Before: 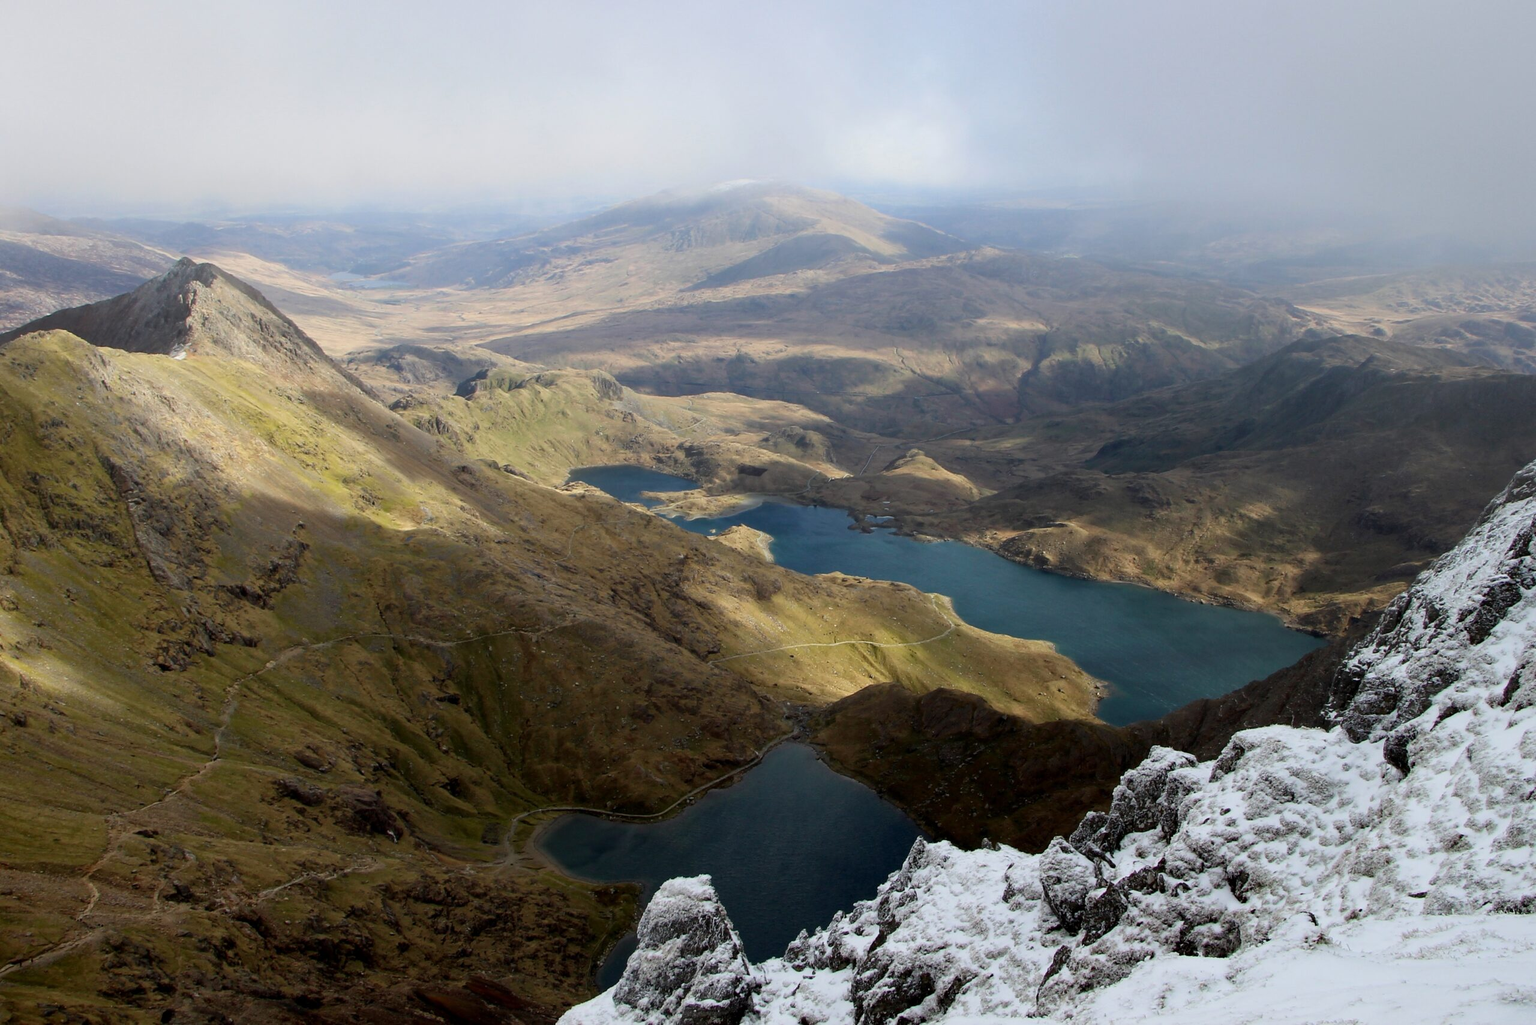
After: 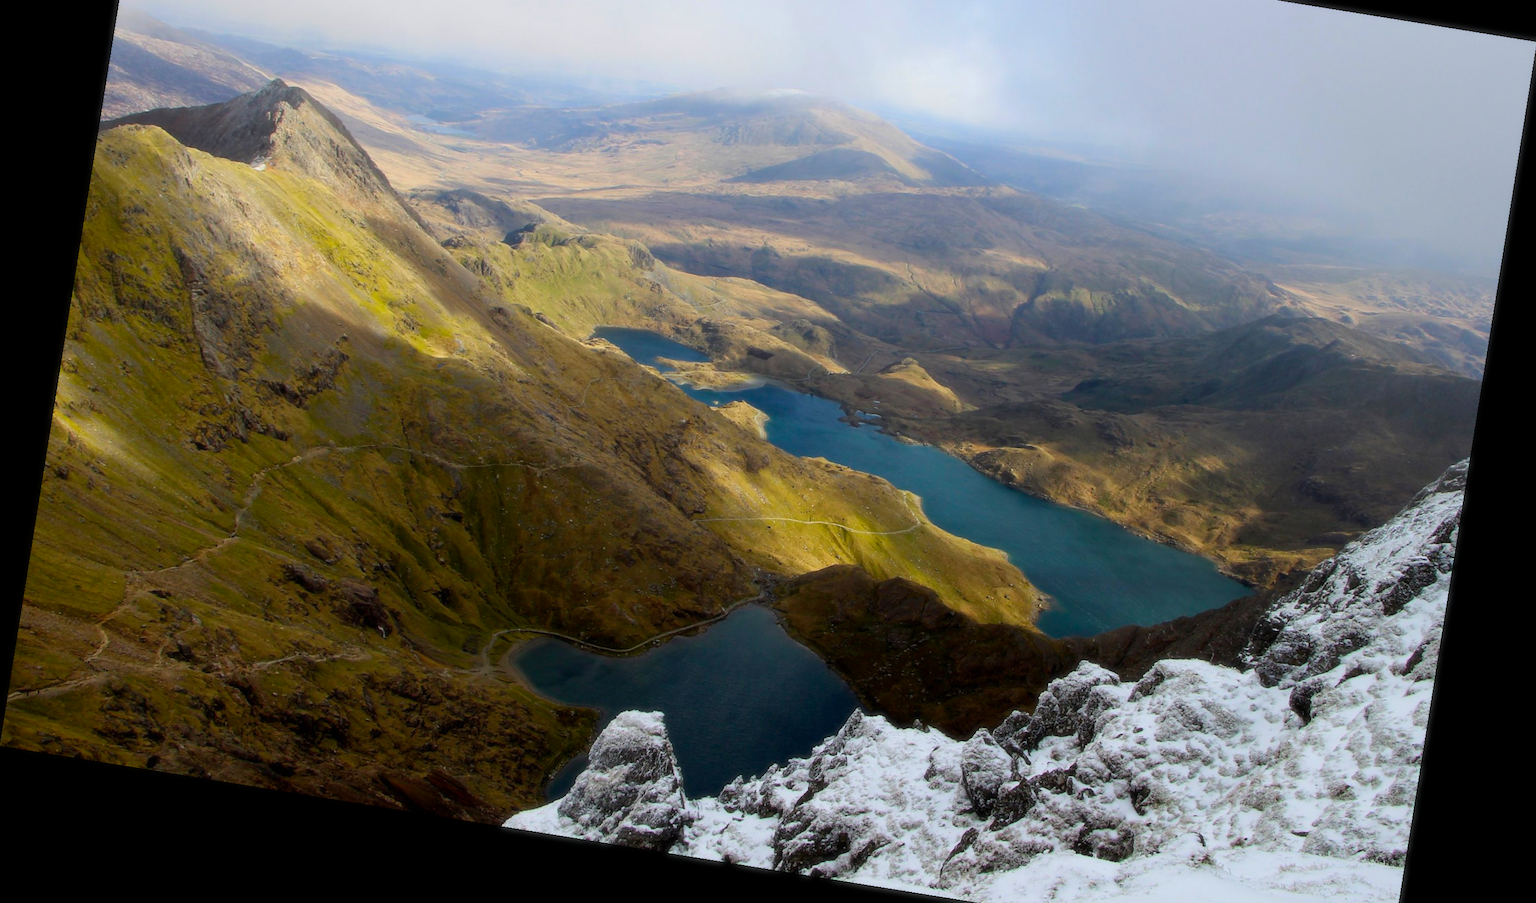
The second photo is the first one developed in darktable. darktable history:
soften: size 10%, saturation 50%, brightness 0.2 EV, mix 10%
rotate and perspective: rotation 9.12°, automatic cropping off
color balance rgb: linear chroma grading › global chroma 15%, perceptual saturation grading › global saturation 30%
crop and rotate: top 15.774%, bottom 5.506%
